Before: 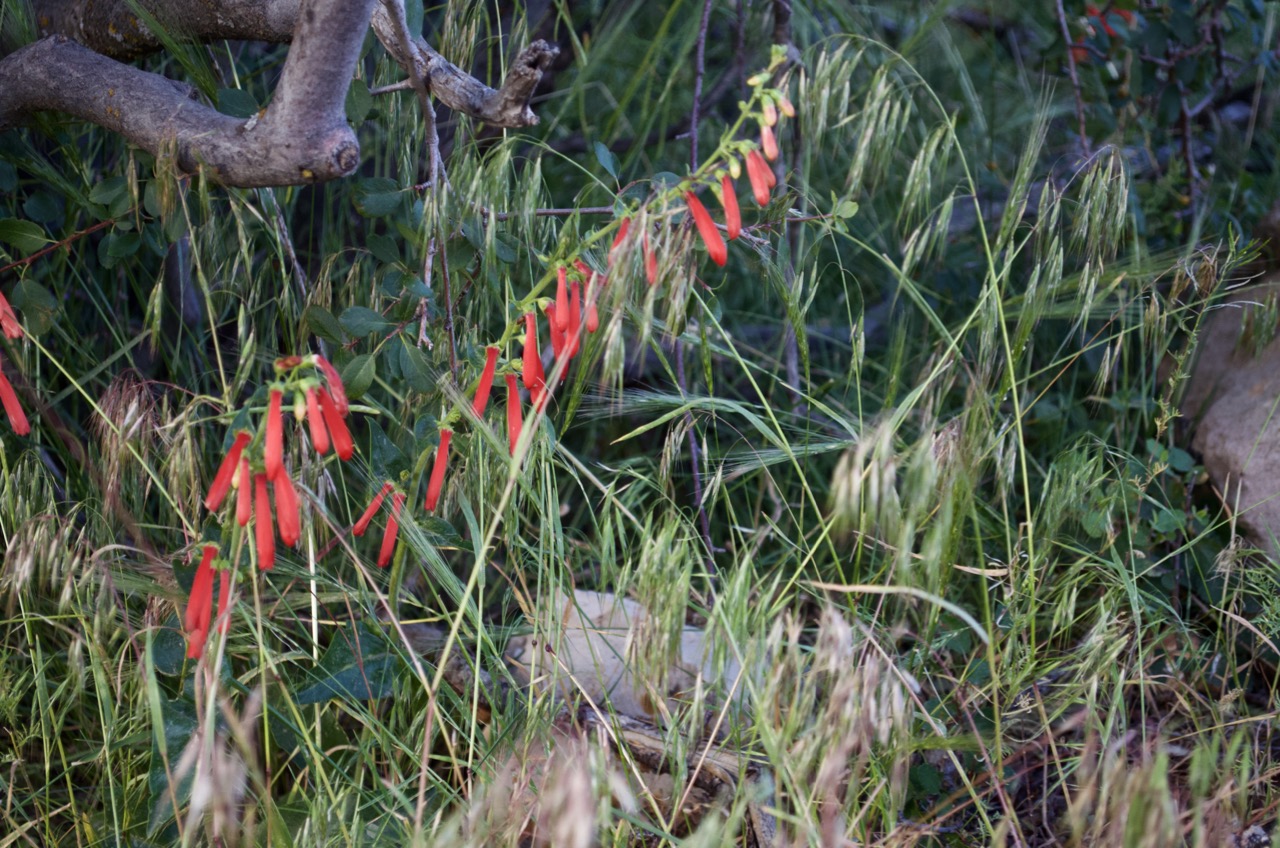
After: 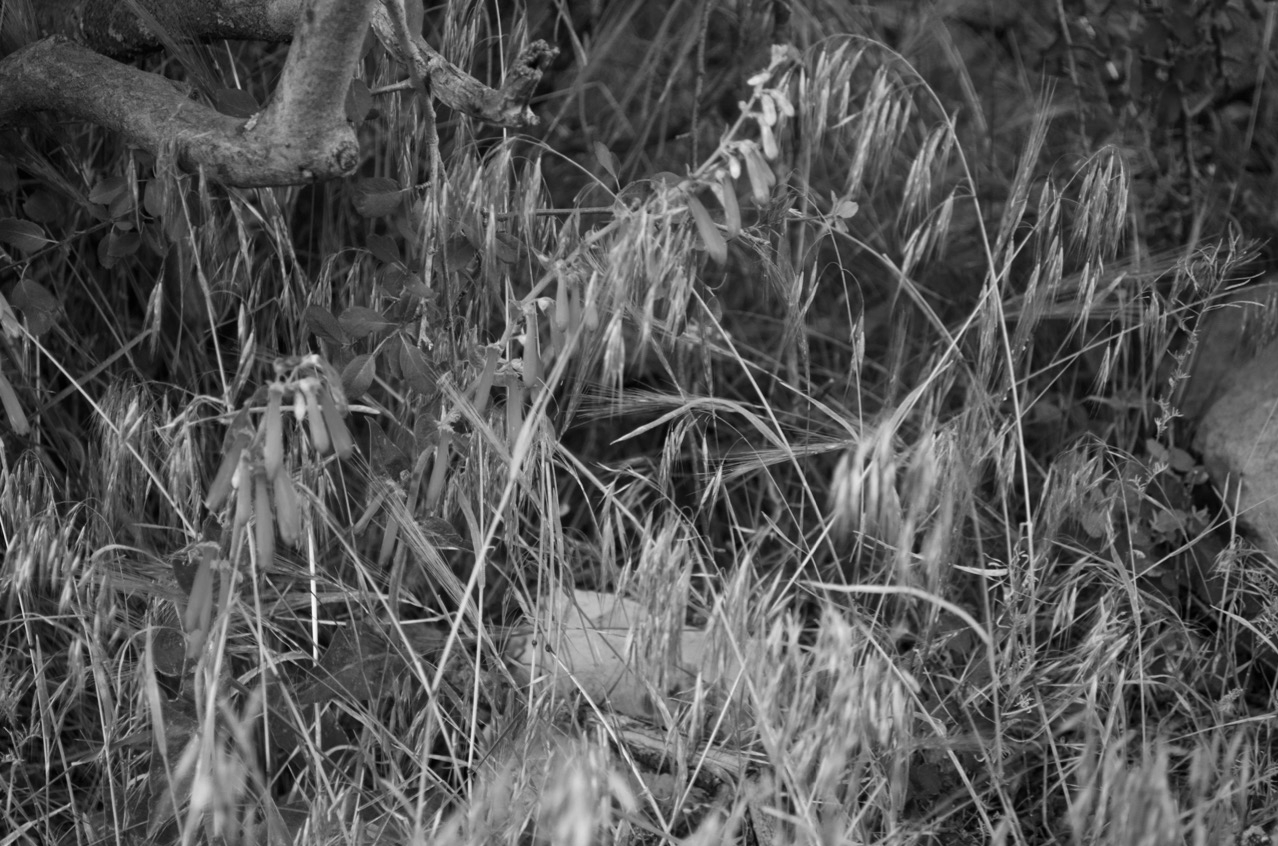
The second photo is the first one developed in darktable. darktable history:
exposure: compensate highlight preservation false
crop: top 0.05%, bottom 0.098%
monochrome: a 32, b 64, size 2.3
